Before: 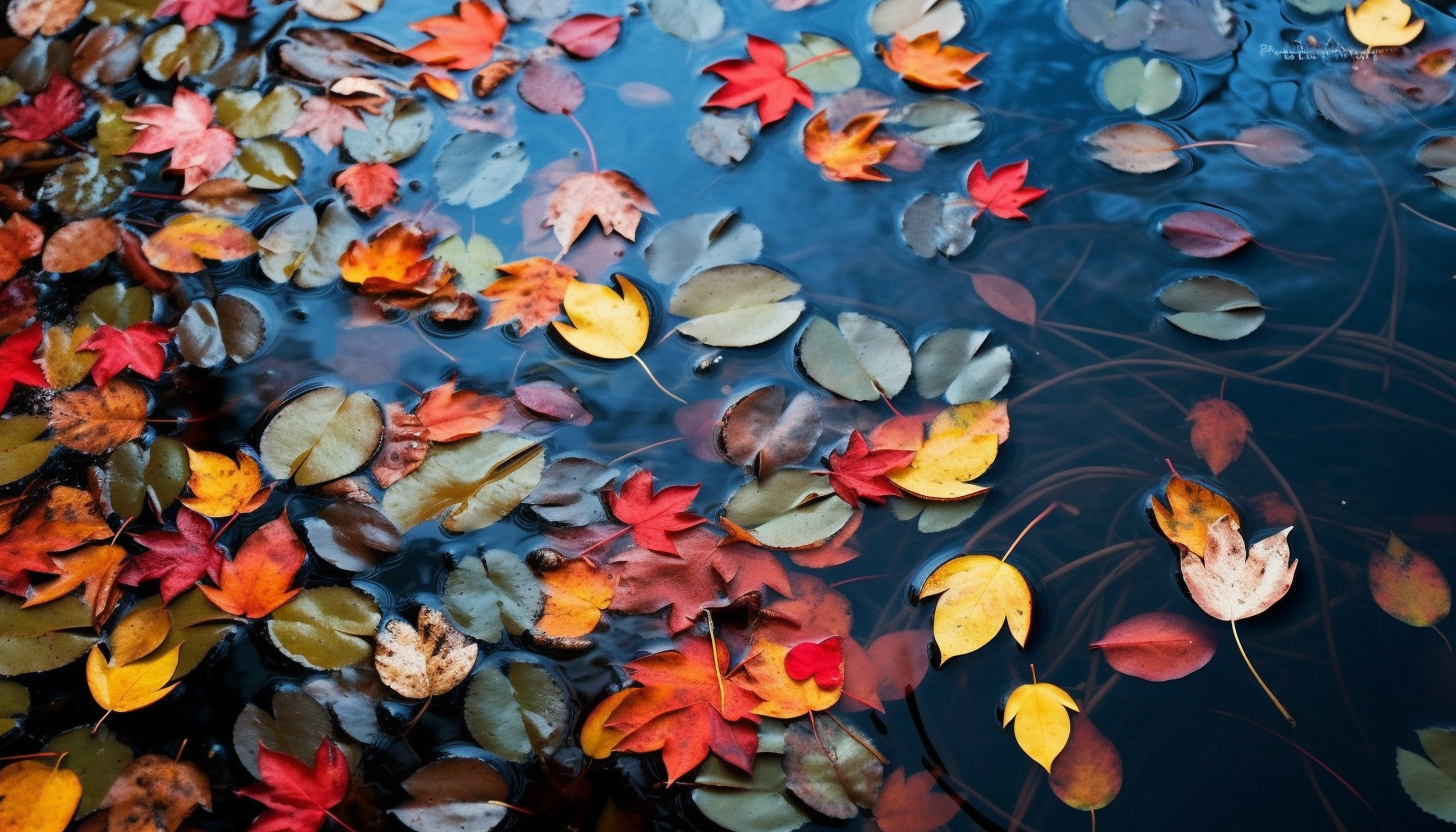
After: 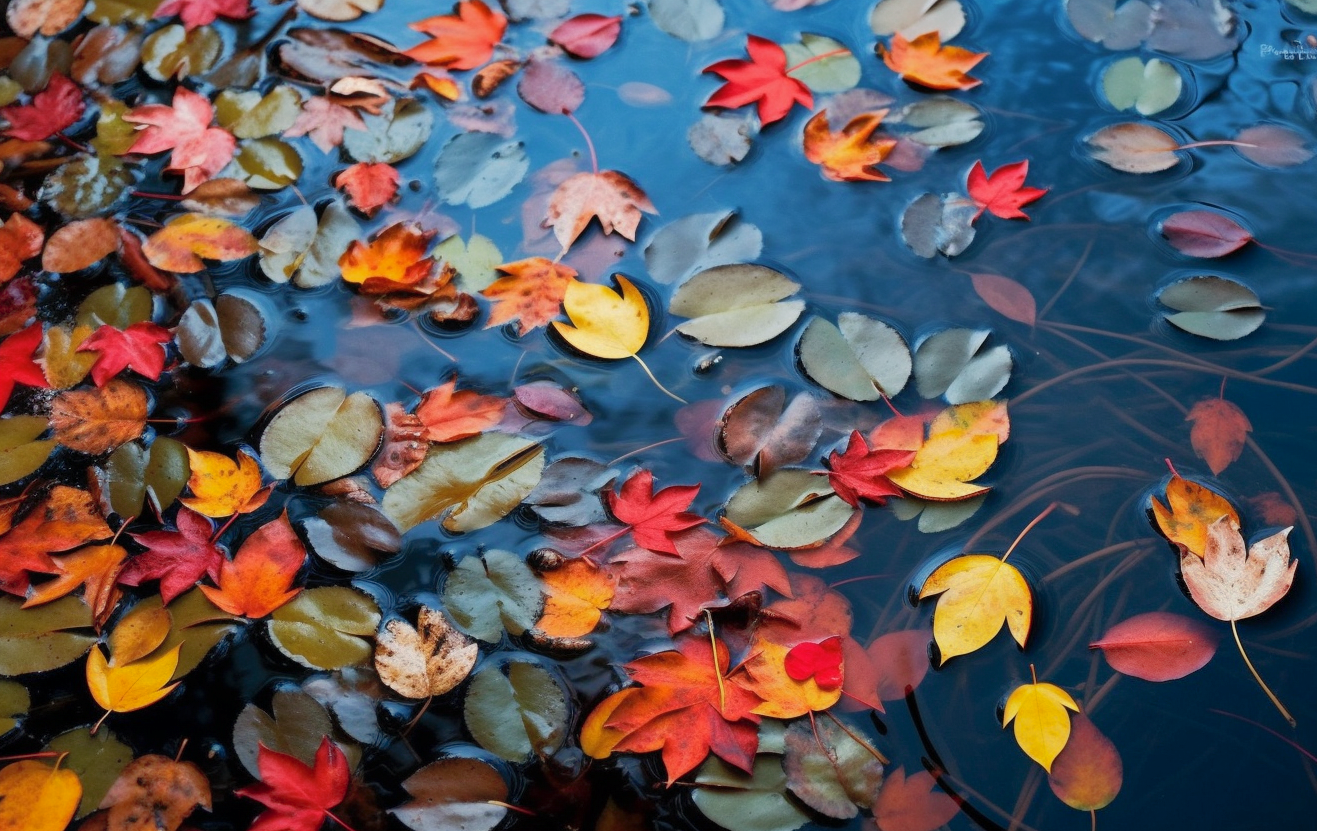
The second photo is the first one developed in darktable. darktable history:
crop: right 9.502%, bottom 0.02%
shadows and highlights: on, module defaults
